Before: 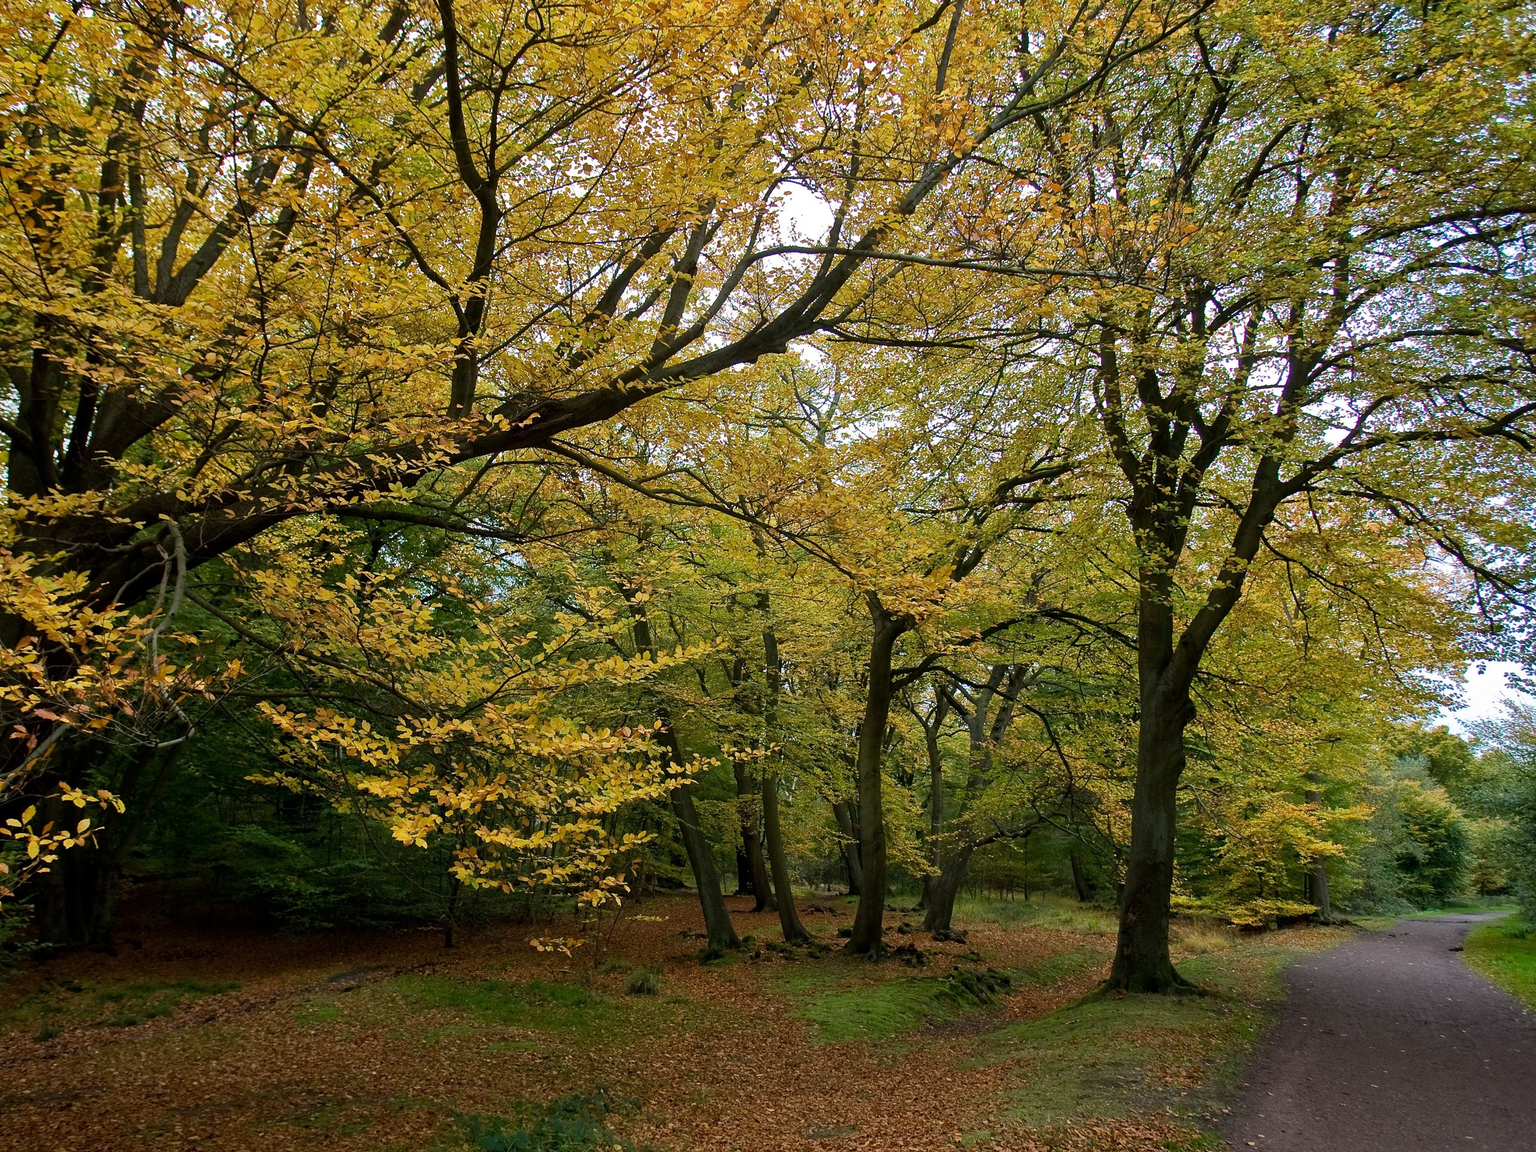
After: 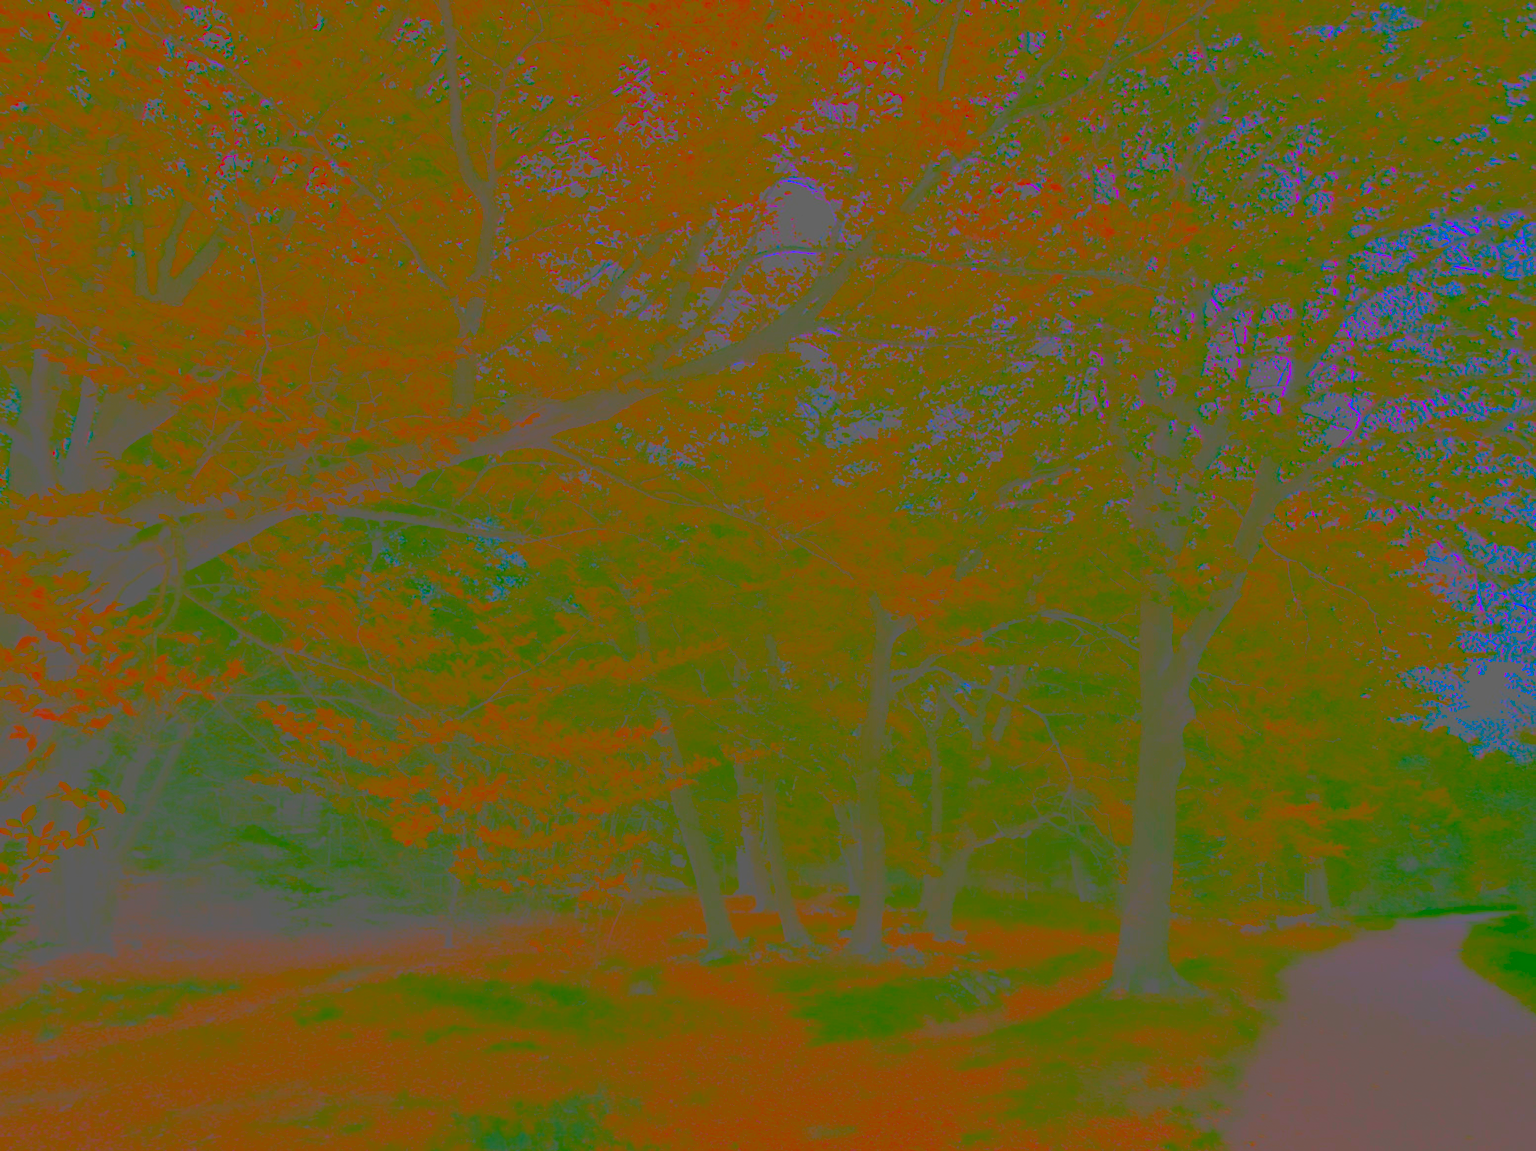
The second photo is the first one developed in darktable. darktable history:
contrast brightness saturation: contrast -0.972, brightness -0.162, saturation 0.769
shadows and highlights: shadows 29.27, highlights -29.19, low approximation 0.01, soften with gaussian
exposure: exposure 0.668 EV, compensate highlight preservation false
